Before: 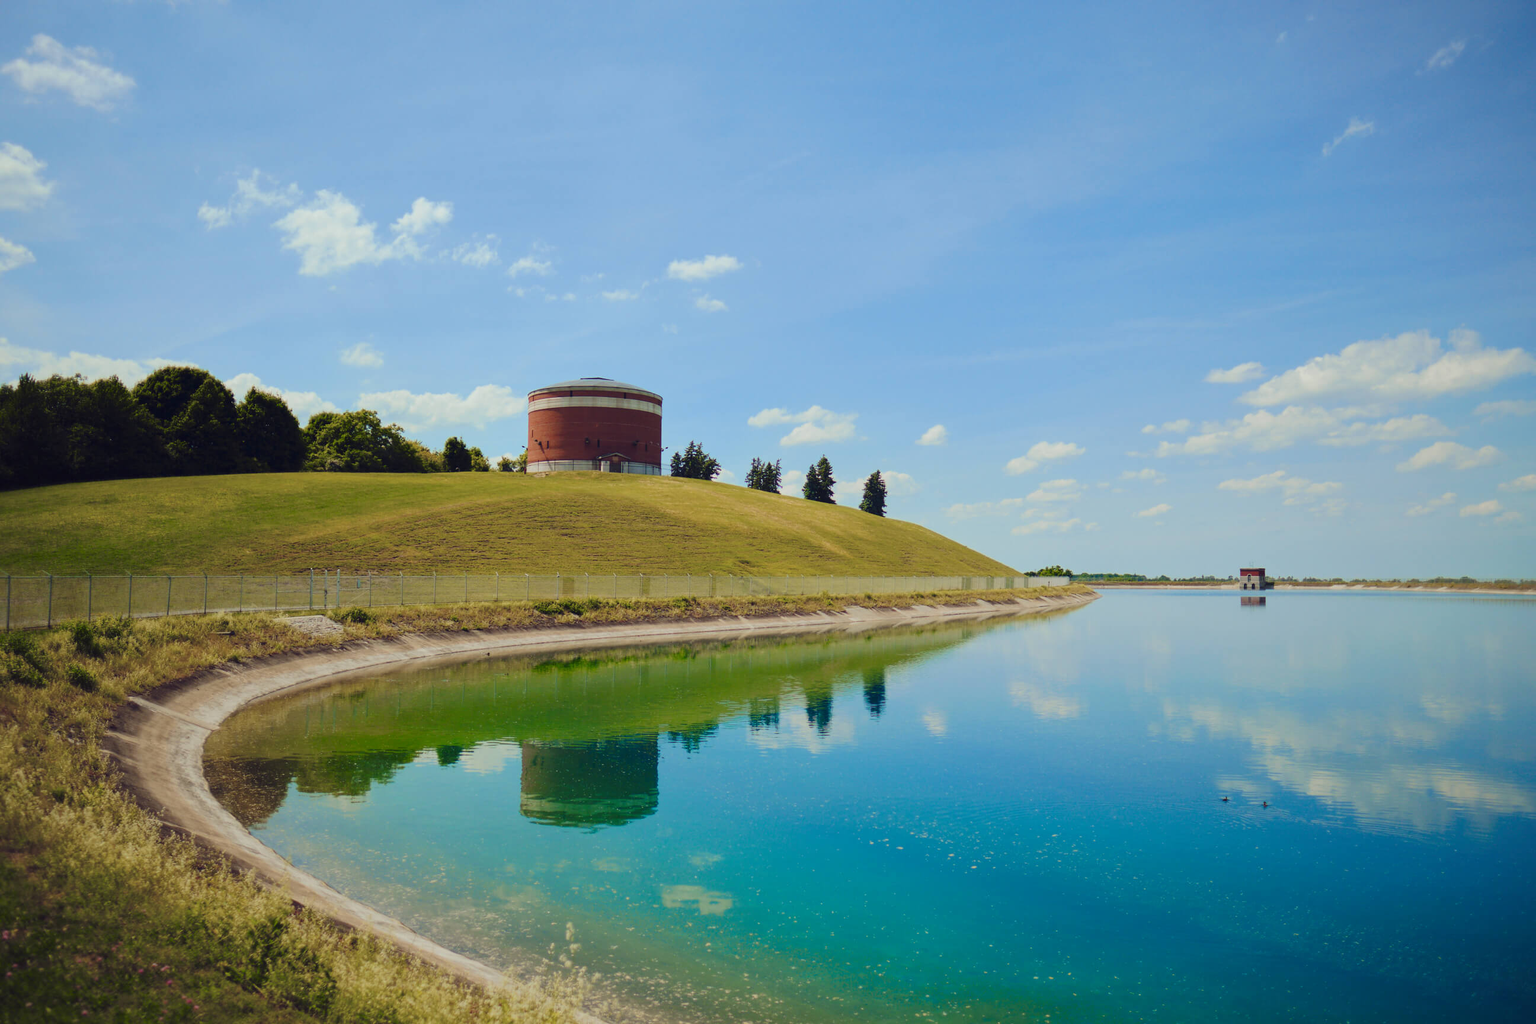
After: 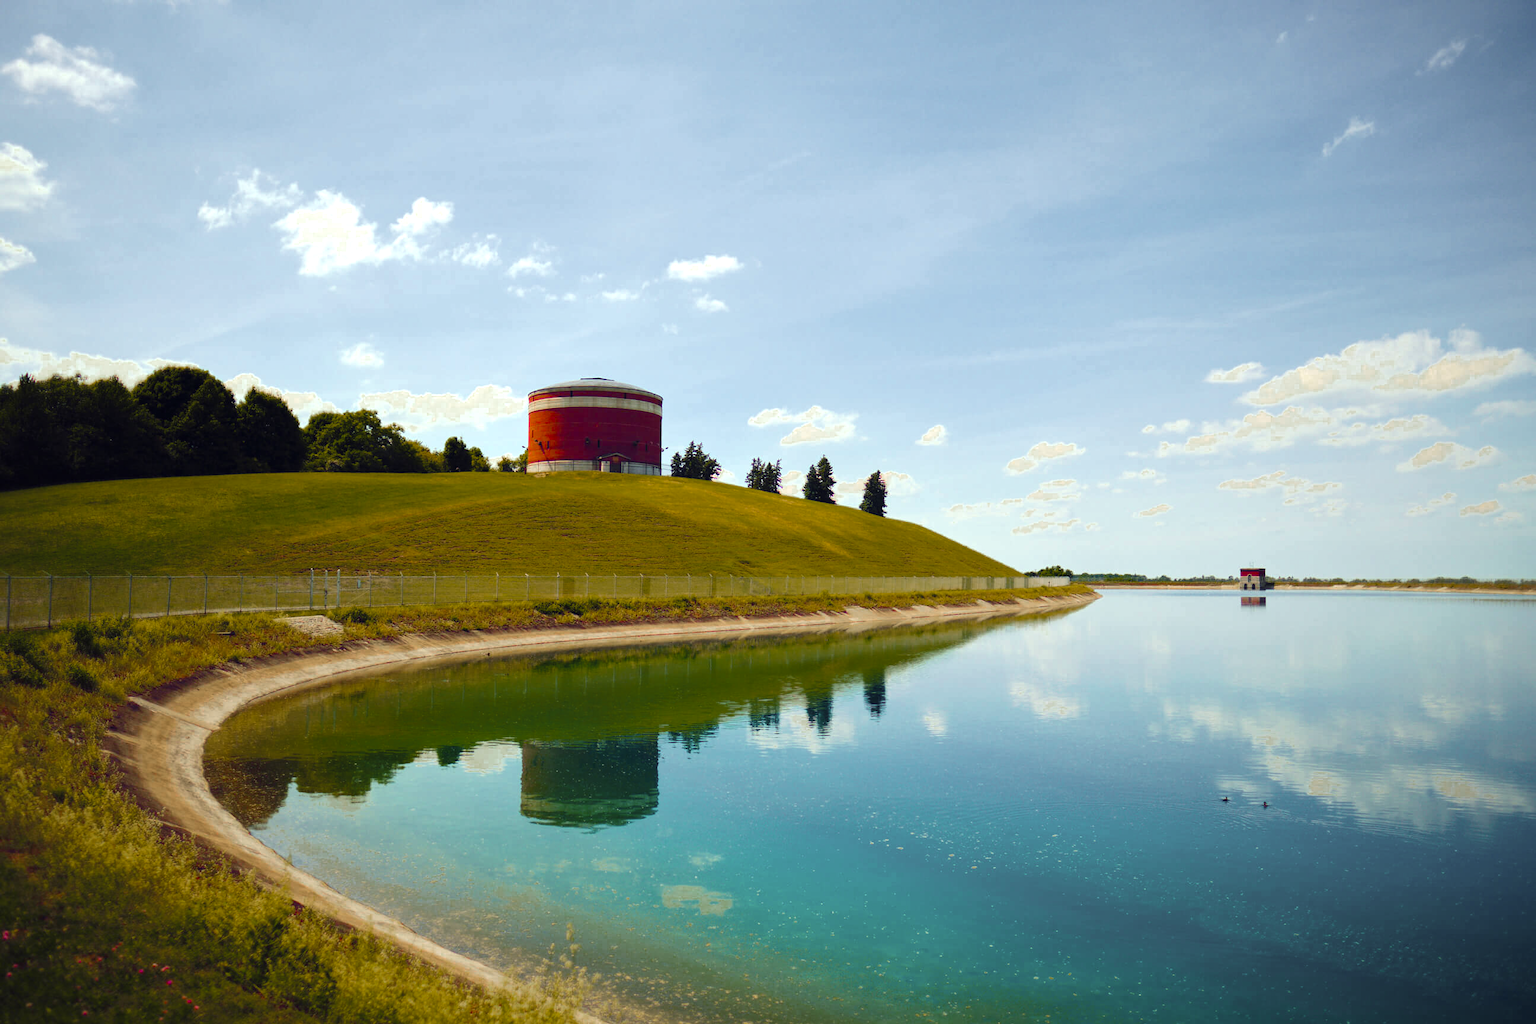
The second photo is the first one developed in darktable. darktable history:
color zones: curves: ch0 [(0, 0.48) (0.209, 0.398) (0.305, 0.332) (0.429, 0.493) (0.571, 0.5) (0.714, 0.5) (0.857, 0.5) (1, 0.48)]; ch1 [(0, 0.736) (0.143, 0.625) (0.225, 0.371) (0.429, 0.256) (0.571, 0.241) (0.714, 0.213) (0.857, 0.48) (1, 0.736)]; ch2 [(0, 0.448) (0.143, 0.498) (0.286, 0.5) (0.429, 0.5) (0.571, 0.5) (0.714, 0.5) (0.857, 0.5) (1, 0.448)]
color balance rgb: highlights gain › chroma 3.103%, highlights gain › hue 73.39°, perceptual saturation grading › global saturation 29.76%, perceptual brilliance grading › global brilliance -5.483%, perceptual brilliance grading › highlights 24.285%, perceptual brilliance grading › mid-tones 7.154%, perceptual brilliance grading › shadows -4.991%, global vibrance 35.166%, contrast 9.971%
